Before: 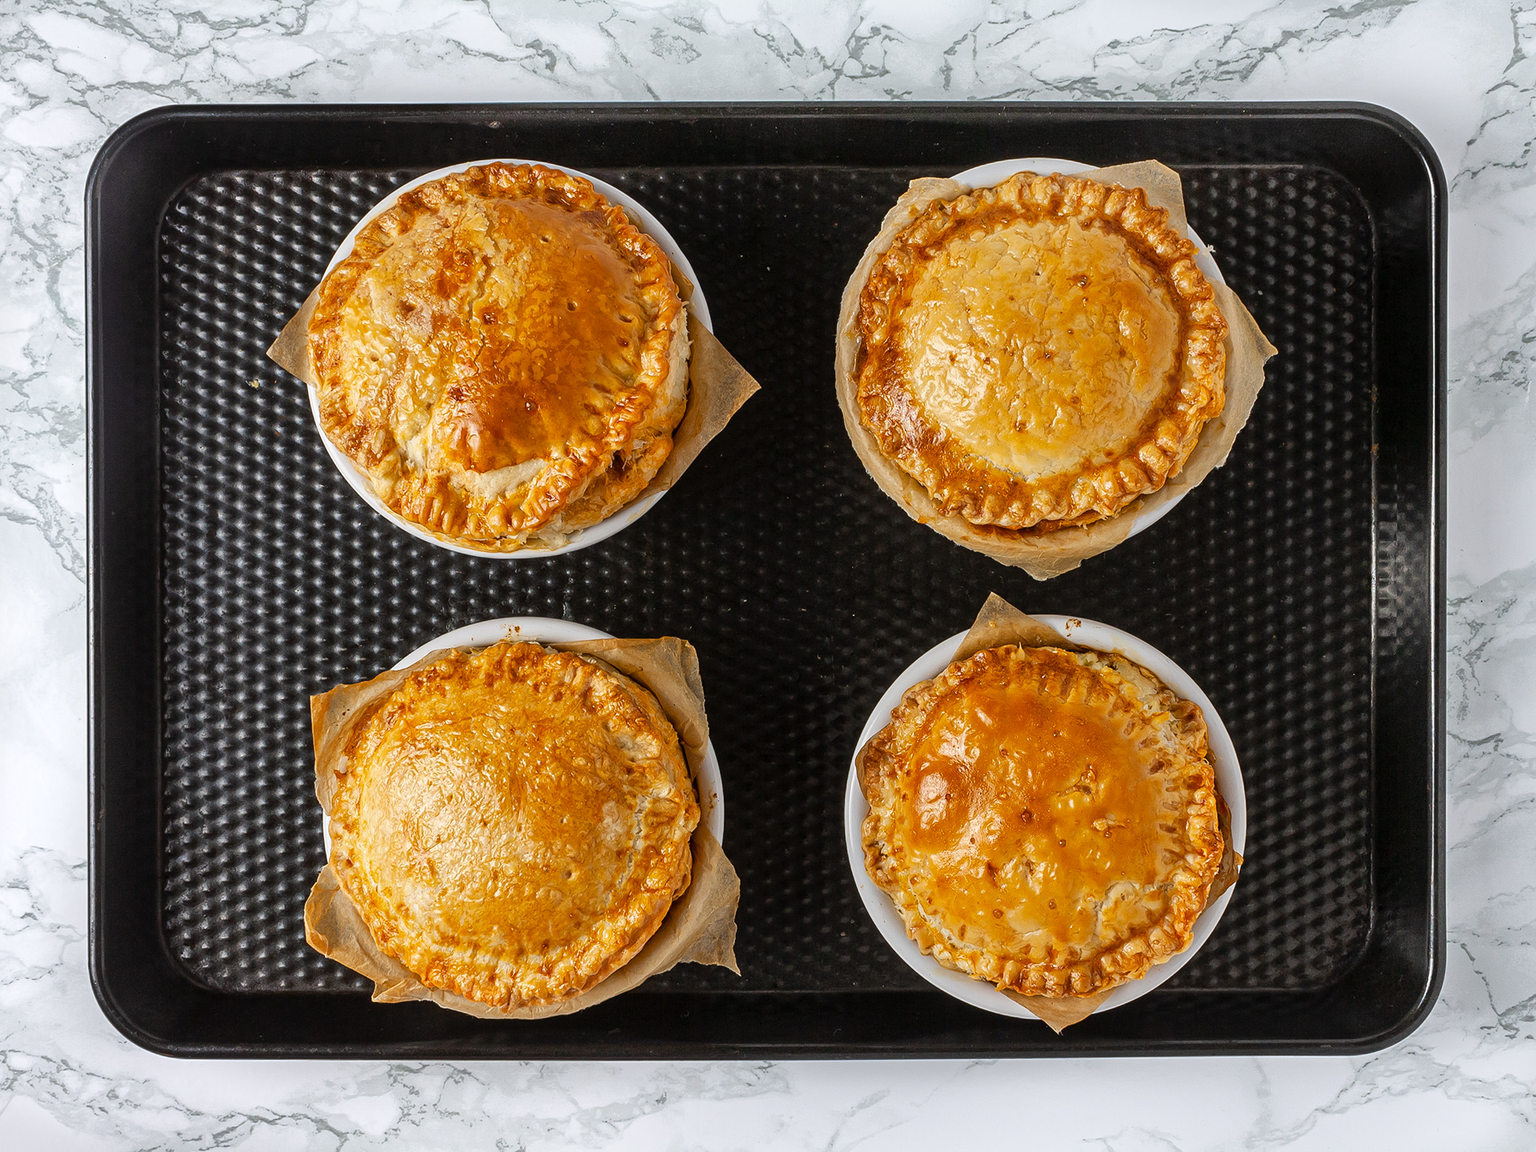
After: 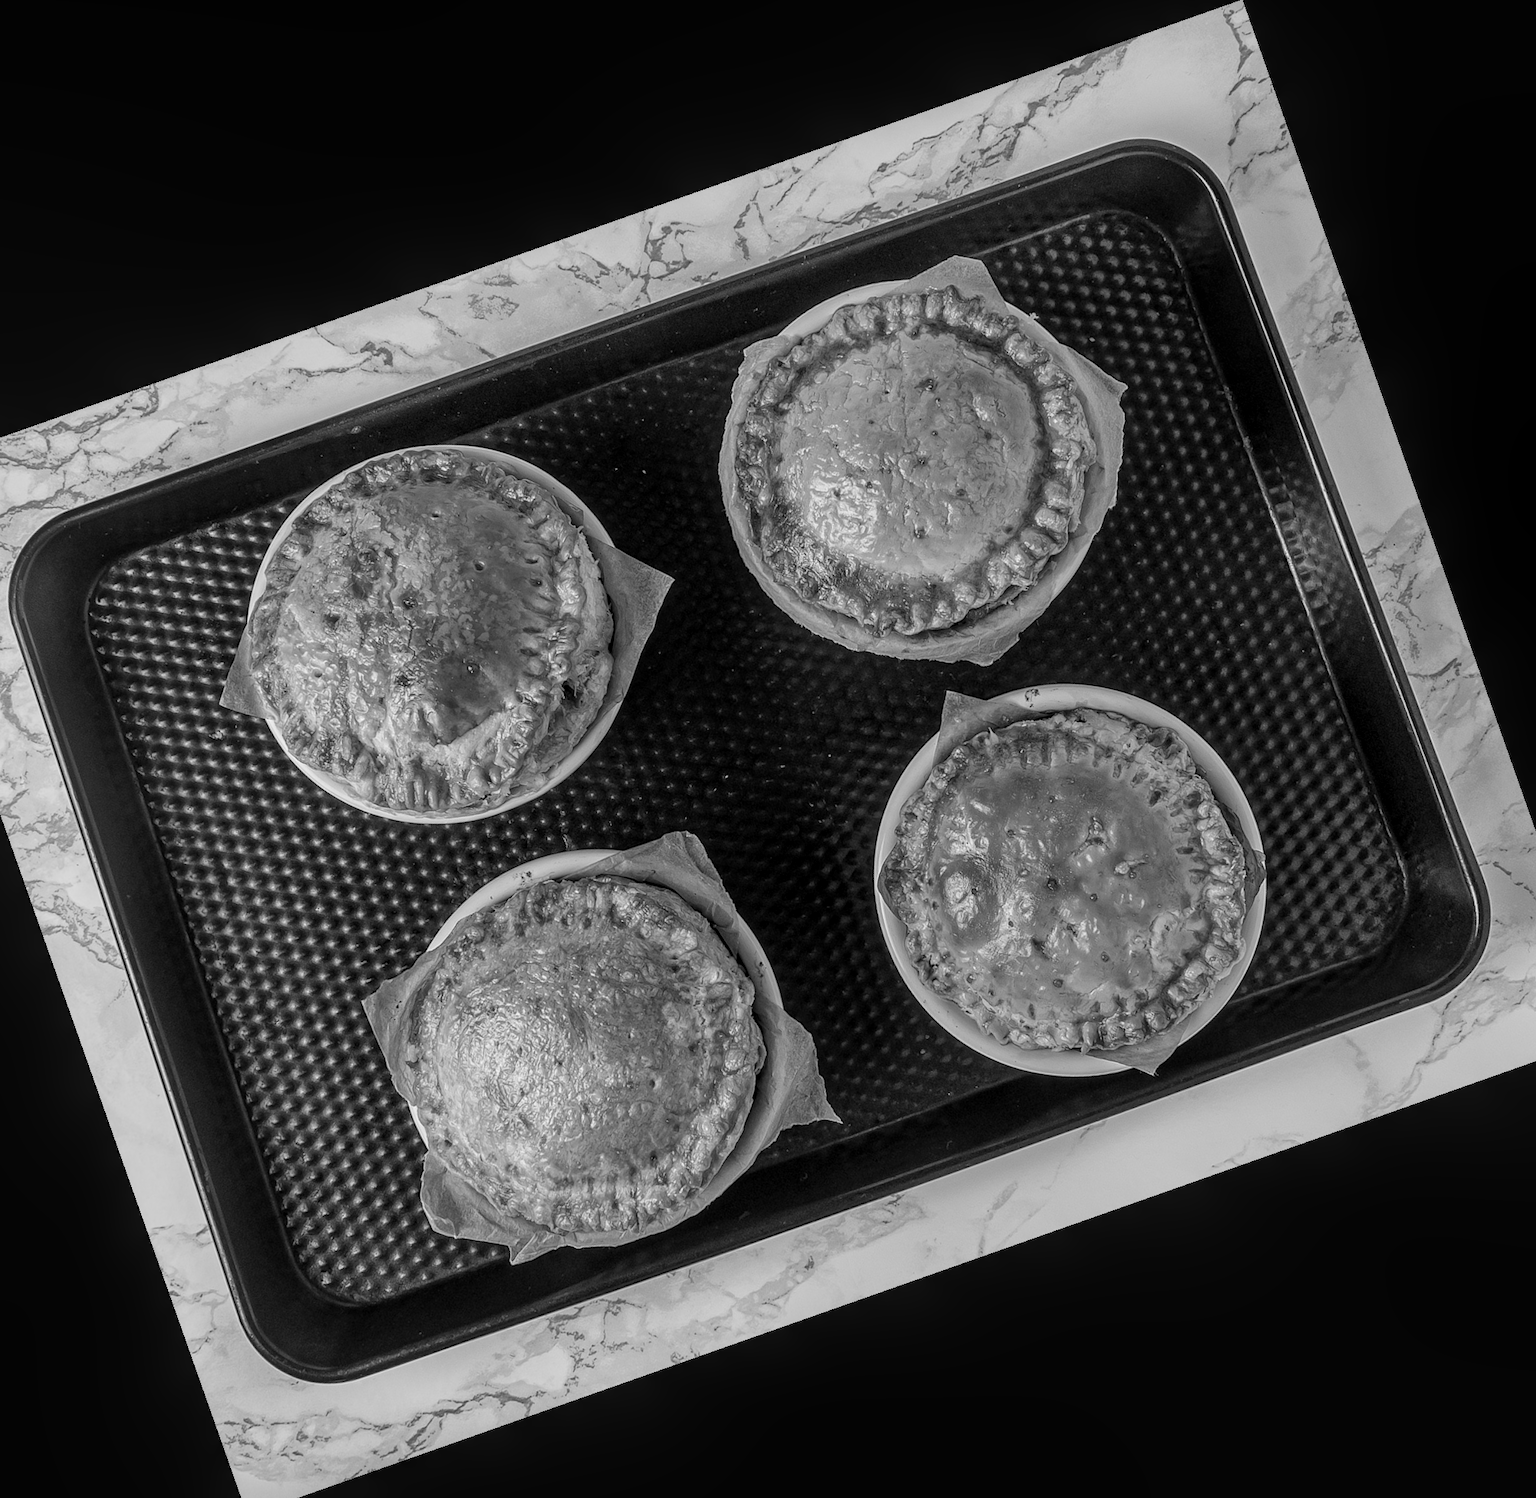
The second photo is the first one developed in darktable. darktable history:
tone curve: curves: ch0 [(0, 0) (0.266, 0.247) (0.741, 0.751) (1, 1)], color space Lab, linked channels, preserve colors none
rotate and perspective: rotation 0.226°, lens shift (vertical) -0.042, crop left 0.023, crop right 0.982, crop top 0.006, crop bottom 0.994
monochrome: a 2.21, b -1.33, size 2.2
local contrast: highlights 55%, shadows 52%, detail 130%, midtone range 0.452
tone equalizer: -8 EV 0.25 EV, -7 EV 0.417 EV, -6 EV 0.417 EV, -5 EV 0.25 EV, -3 EV -0.25 EV, -2 EV -0.417 EV, -1 EV -0.417 EV, +0 EV -0.25 EV, edges refinement/feathering 500, mask exposure compensation -1.57 EV, preserve details guided filter
white balance: red 0.766, blue 1.537
crop and rotate: angle 19.43°, left 6.812%, right 4.125%, bottom 1.087%
levels: levels [0.016, 0.5, 0.996]
